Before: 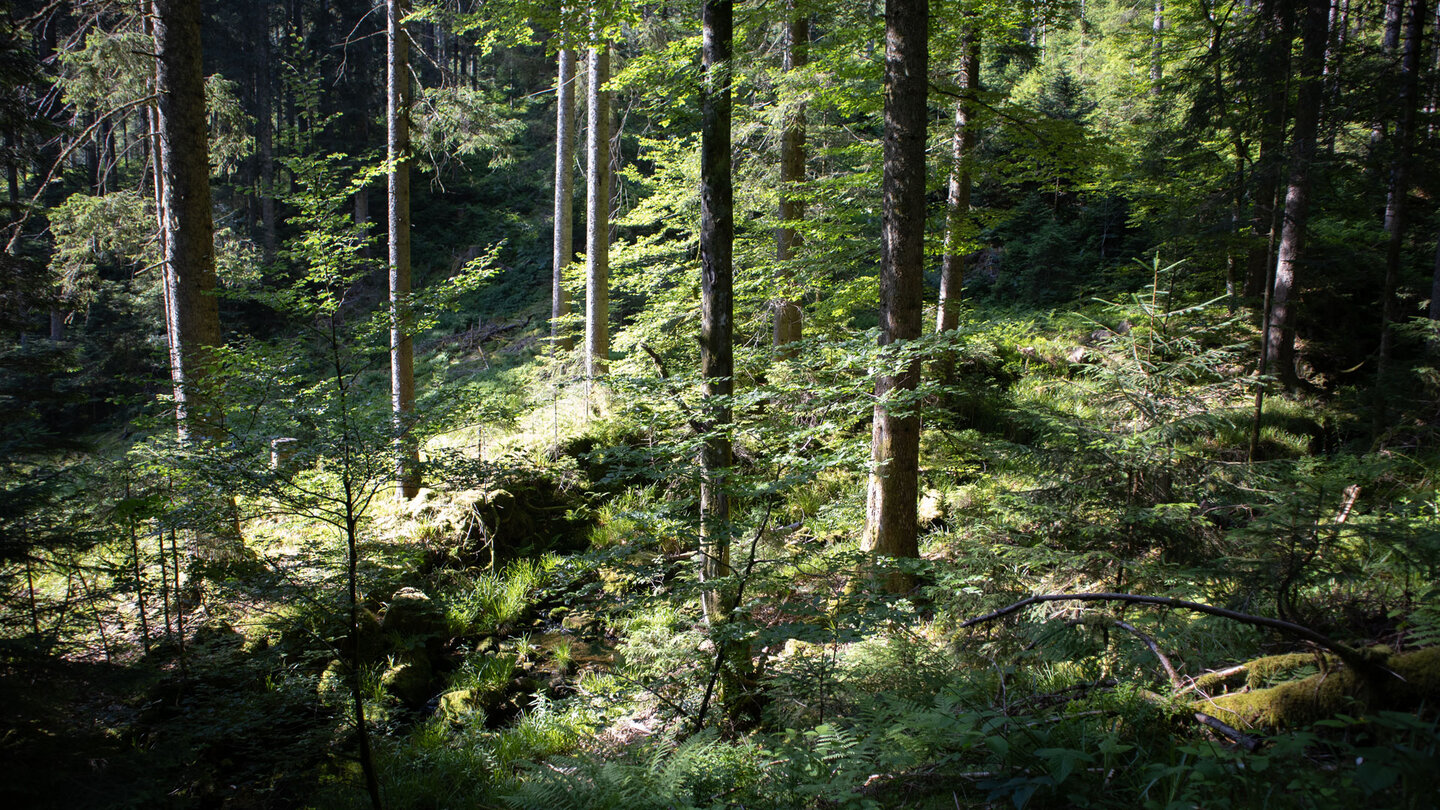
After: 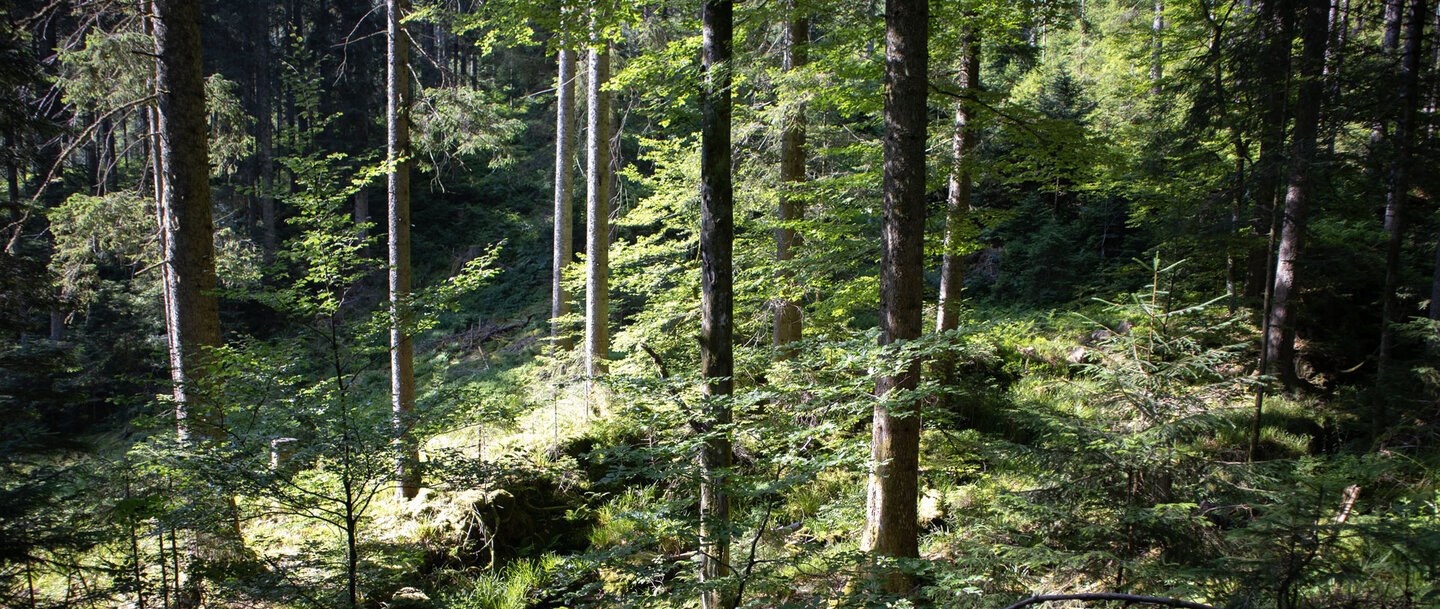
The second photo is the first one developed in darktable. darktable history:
shadows and highlights: shadows 12.47, white point adjustment 1.1, soften with gaussian
crop: bottom 24.786%
